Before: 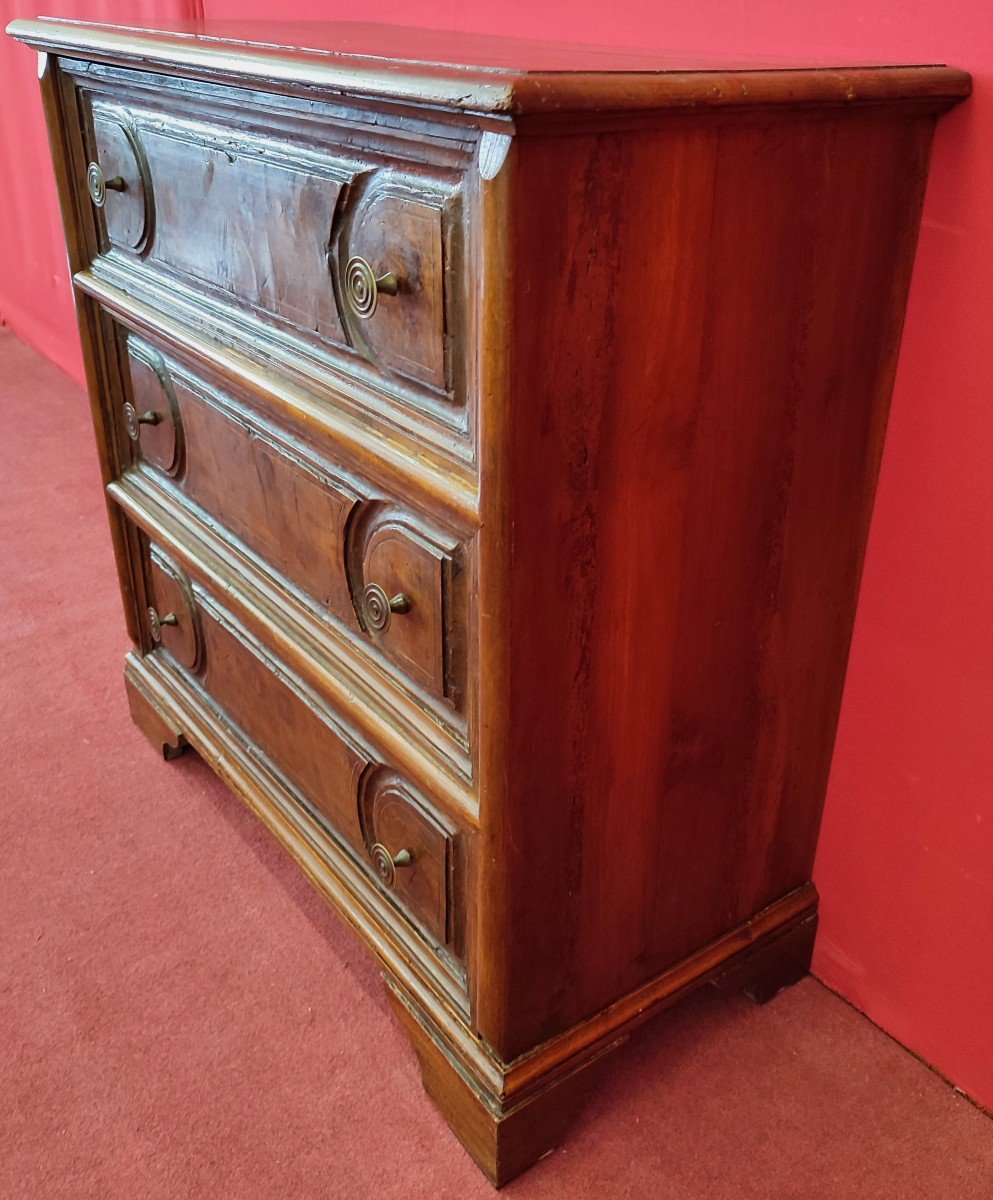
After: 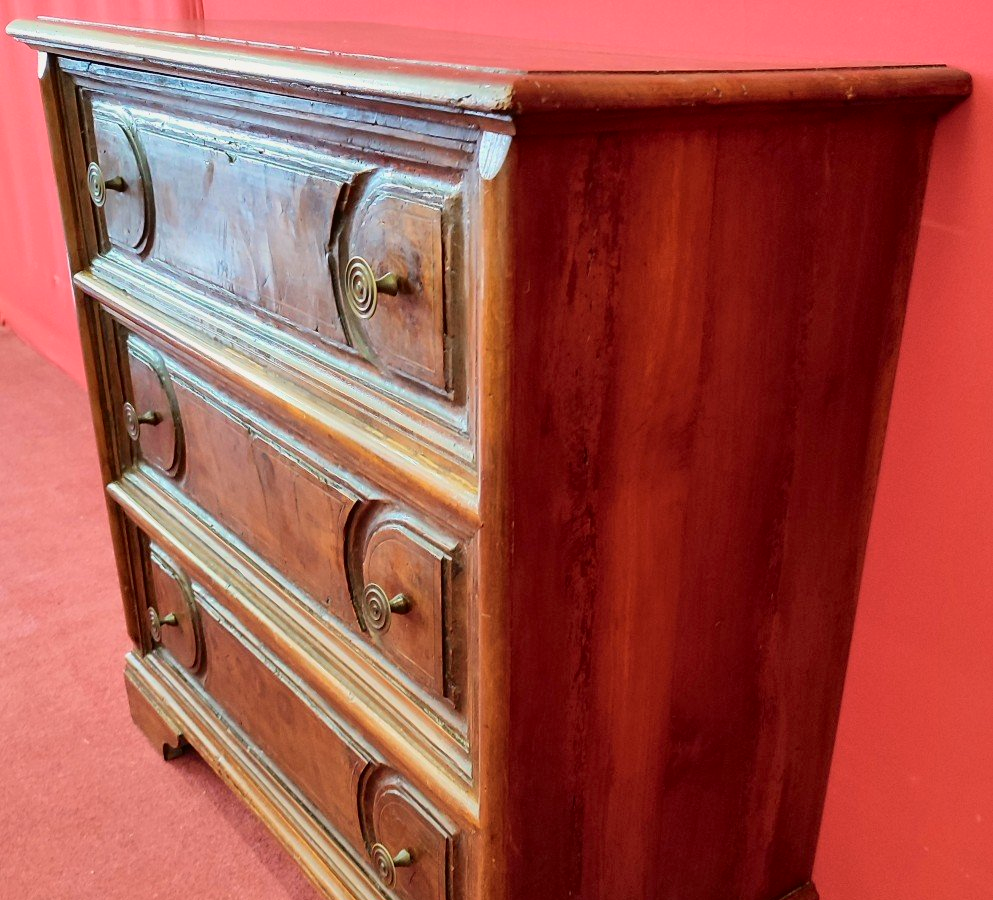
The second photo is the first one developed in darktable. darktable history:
crop: bottom 24.988%
tone curve: curves: ch0 [(0, 0.01) (0.052, 0.045) (0.136, 0.133) (0.29, 0.332) (0.453, 0.531) (0.676, 0.751) (0.89, 0.919) (1, 1)]; ch1 [(0, 0) (0.094, 0.081) (0.285, 0.299) (0.385, 0.403) (0.447, 0.429) (0.495, 0.496) (0.544, 0.552) (0.589, 0.612) (0.722, 0.728) (1, 1)]; ch2 [(0, 0) (0.257, 0.217) (0.43, 0.421) (0.498, 0.507) (0.531, 0.544) (0.56, 0.579) (0.625, 0.642) (1, 1)], color space Lab, independent channels, preserve colors none
